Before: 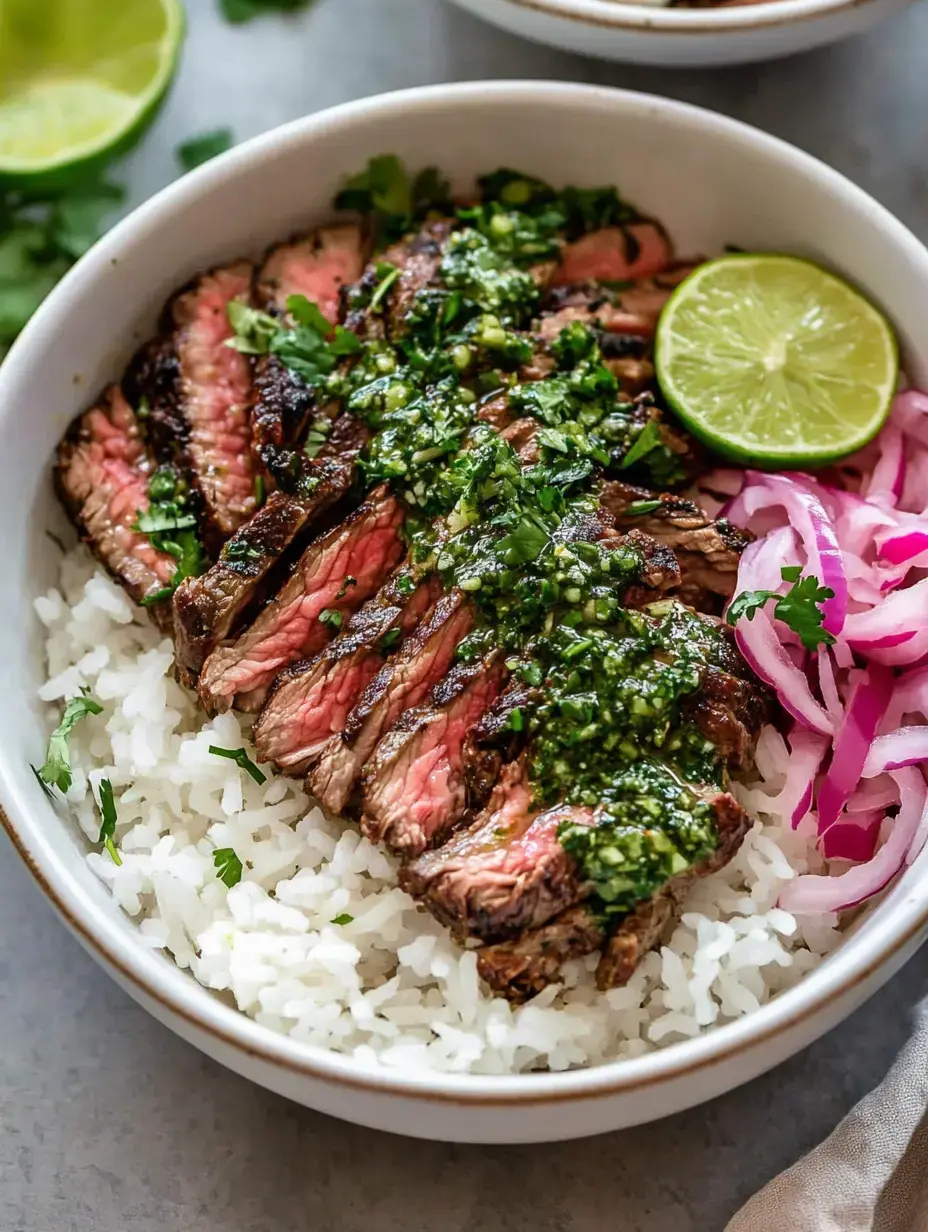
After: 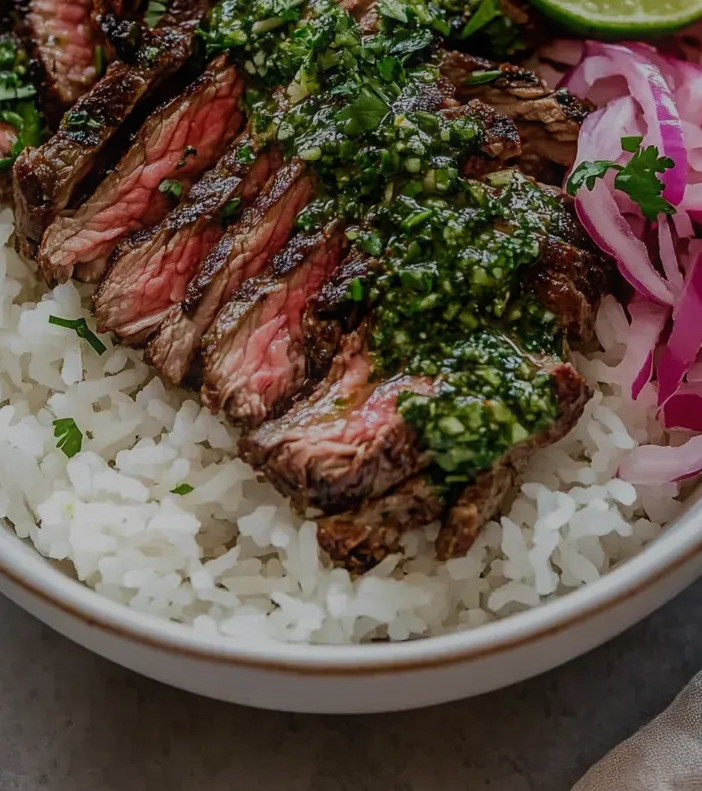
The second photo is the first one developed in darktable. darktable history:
crop and rotate: left 17.339%, top 34.932%, right 6.971%, bottom 0.823%
exposure: exposure -0.978 EV, compensate highlight preservation false
contrast equalizer: octaves 7, y [[0.439, 0.44, 0.442, 0.457, 0.493, 0.498], [0.5 ×6], [0.5 ×6], [0 ×6], [0 ×6]], mix 0.543
local contrast: highlights 103%, shadows 100%, detail 119%, midtone range 0.2
